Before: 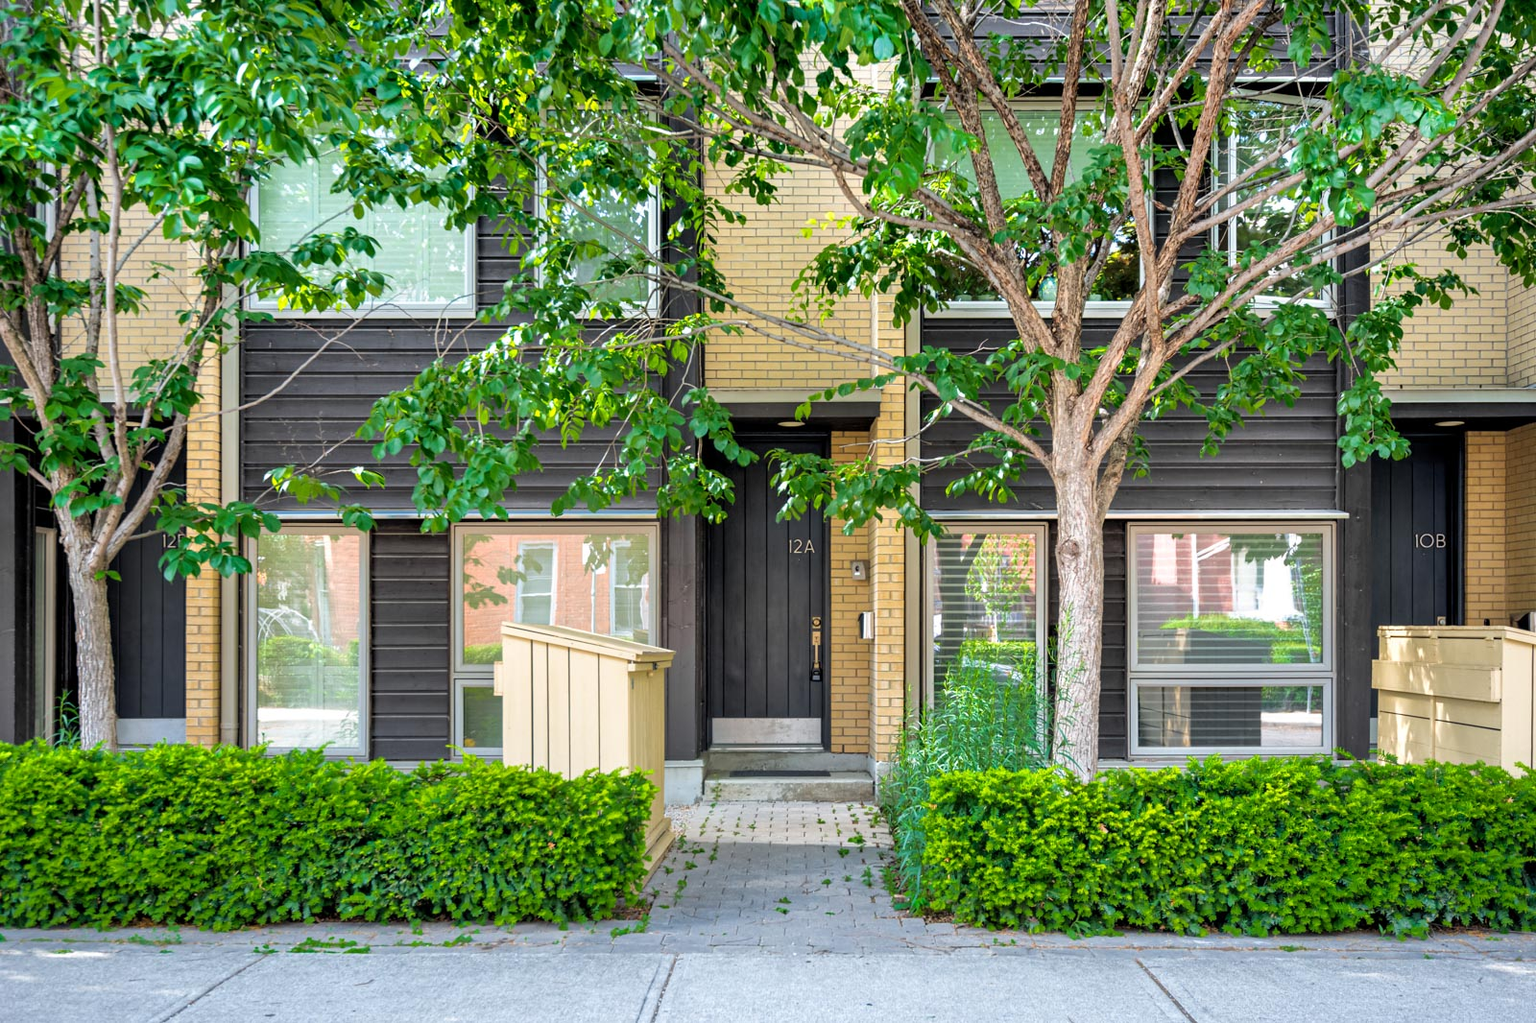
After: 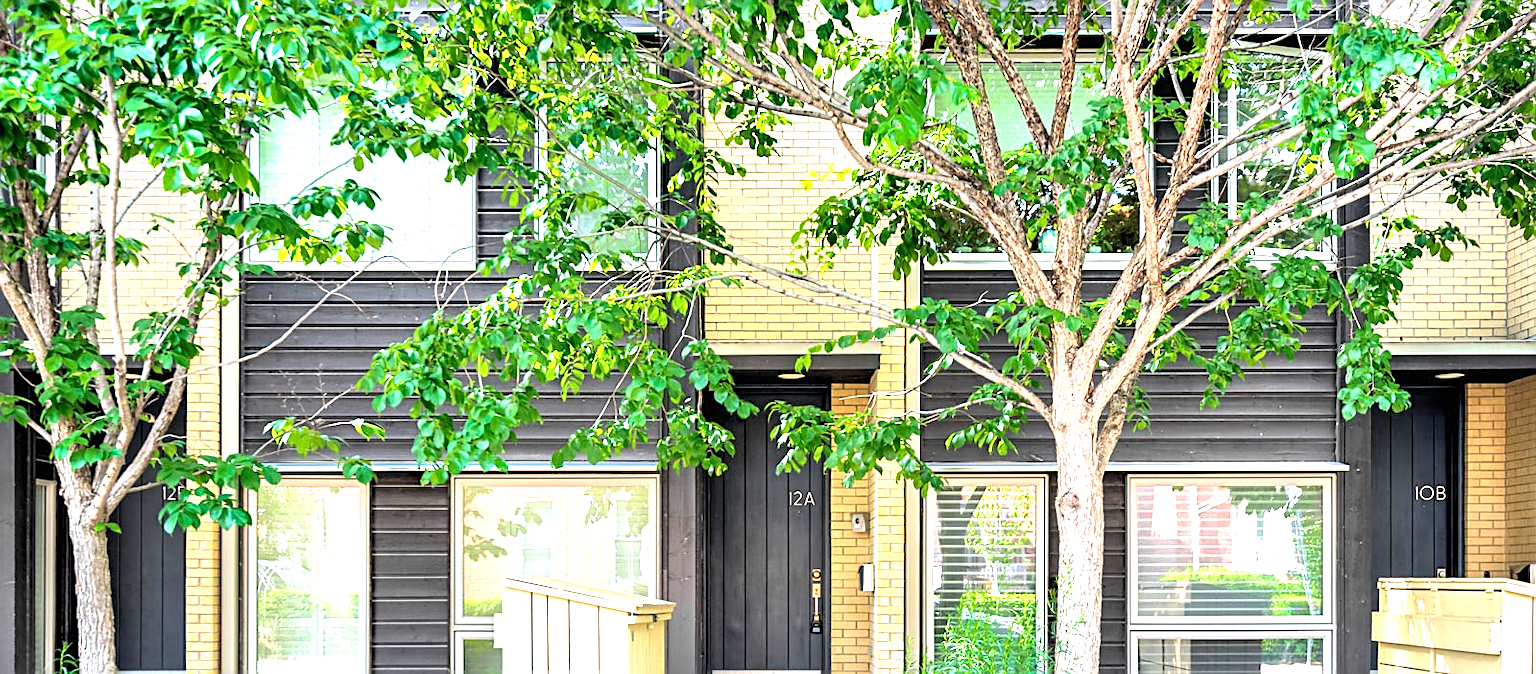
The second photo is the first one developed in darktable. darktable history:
tone equalizer: edges refinement/feathering 500, mask exposure compensation -1.57 EV, preserve details no
crop and rotate: top 4.768%, bottom 29.198%
sharpen: on, module defaults
exposure: black level correction 0, exposure 1.2 EV, compensate highlight preservation false
